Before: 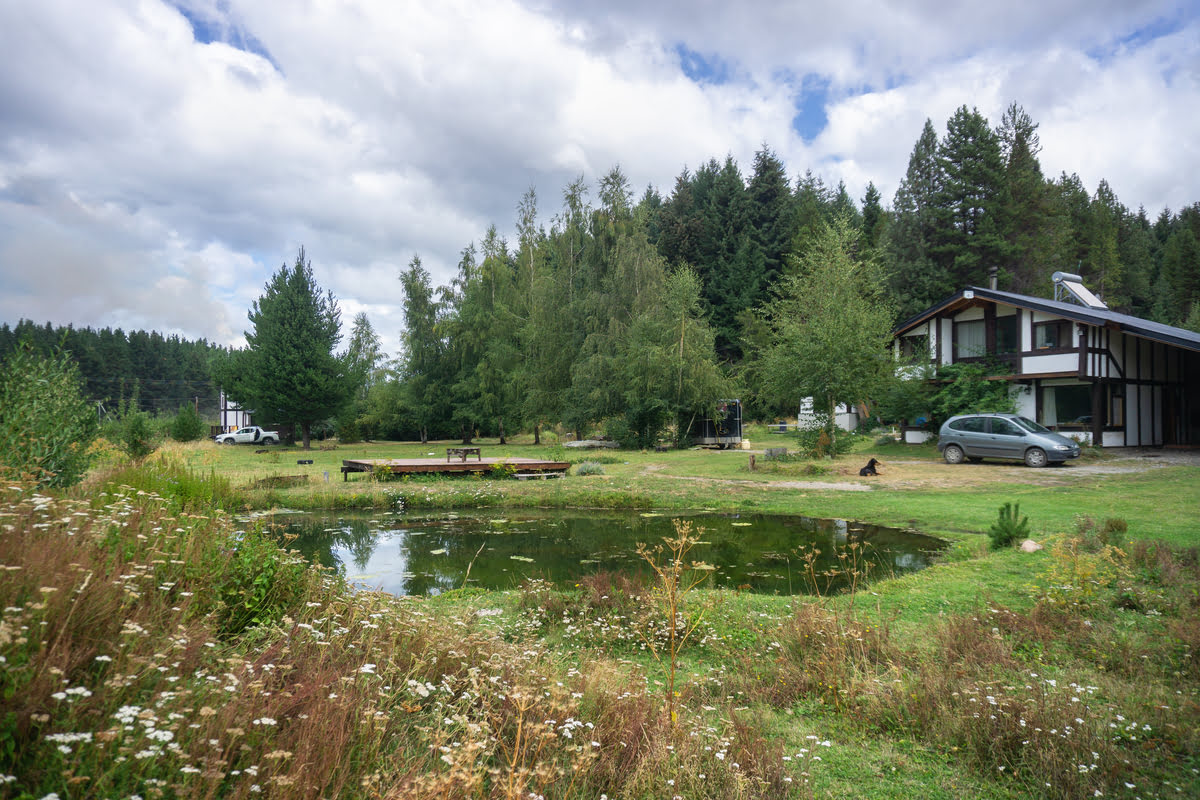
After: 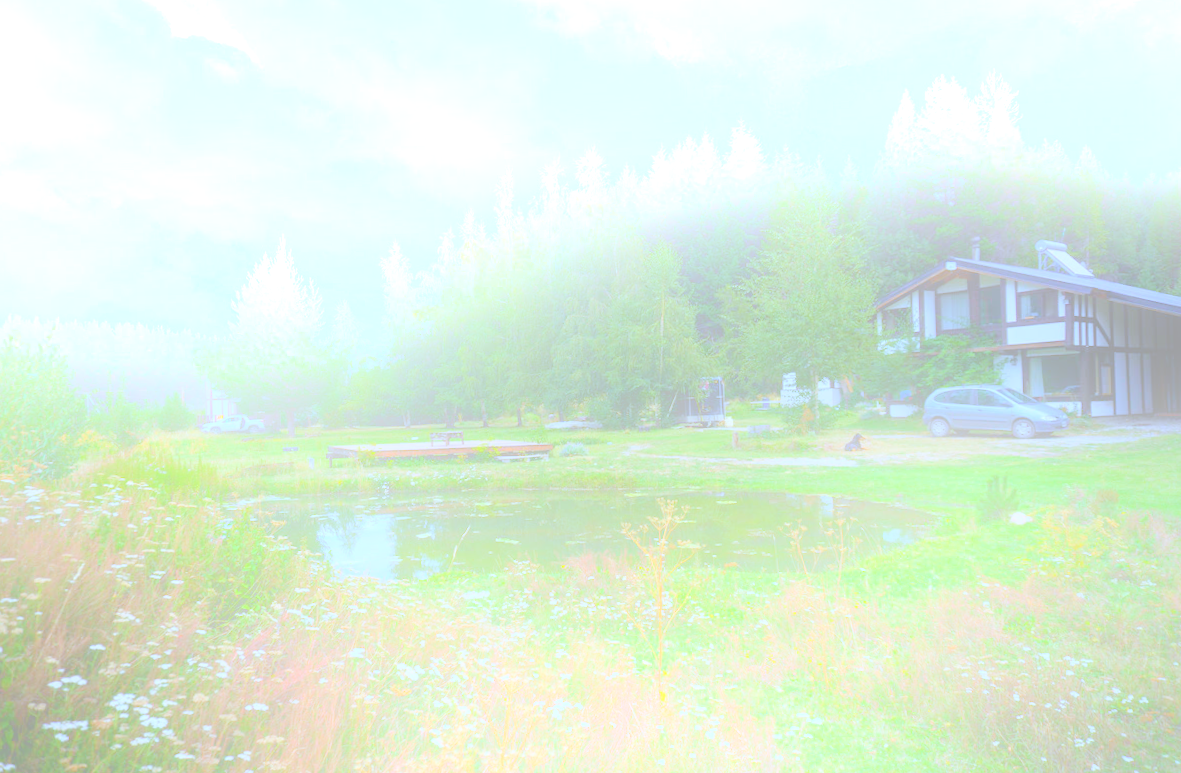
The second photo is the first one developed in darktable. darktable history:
bloom: size 25%, threshold 5%, strength 90%
rotate and perspective: rotation -1.32°, lens shift (horizontal) -0.031, crop left 0.015, crop right 0.985, crop top 0.047, crop bottom 0.982
white balance: red 0.871, blue 1.249
